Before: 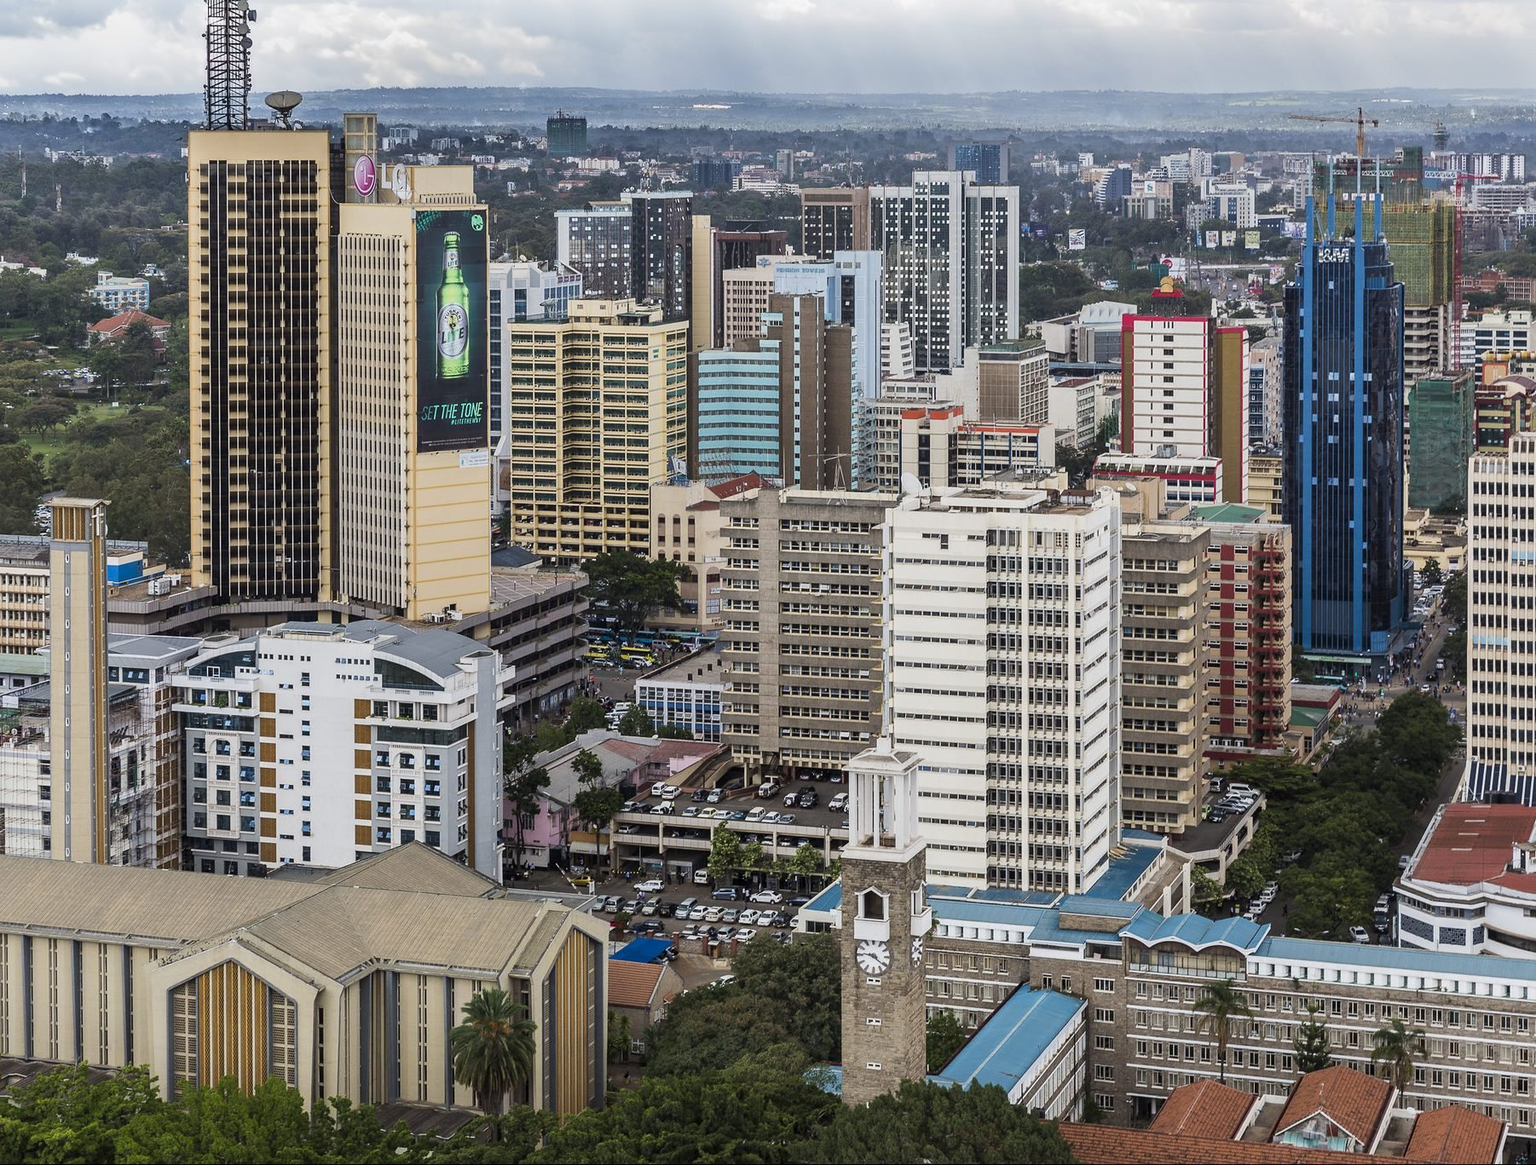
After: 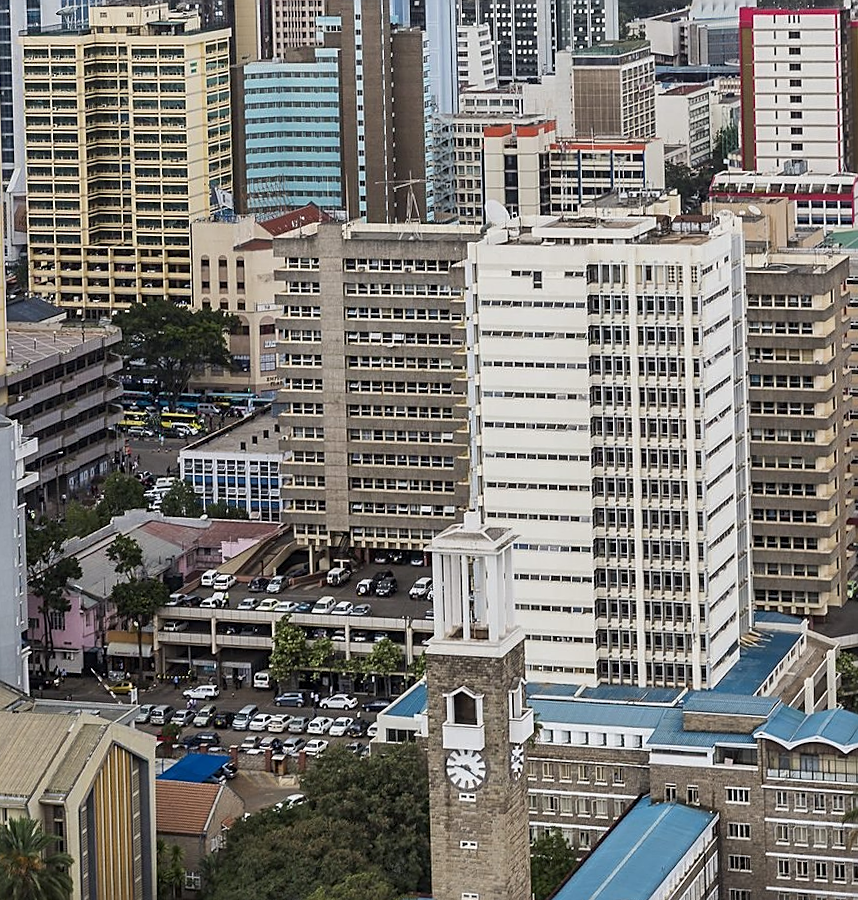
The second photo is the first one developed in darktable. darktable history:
sharpen: amount 0.478
rotate and perspective: rotation -1.42°, crop left 0.016, crop right 0.984, crop top 0.035, crop bottom 0.965
crop: left 31.379%, top 24.658%, right 20.326%, bottom 6.628%
